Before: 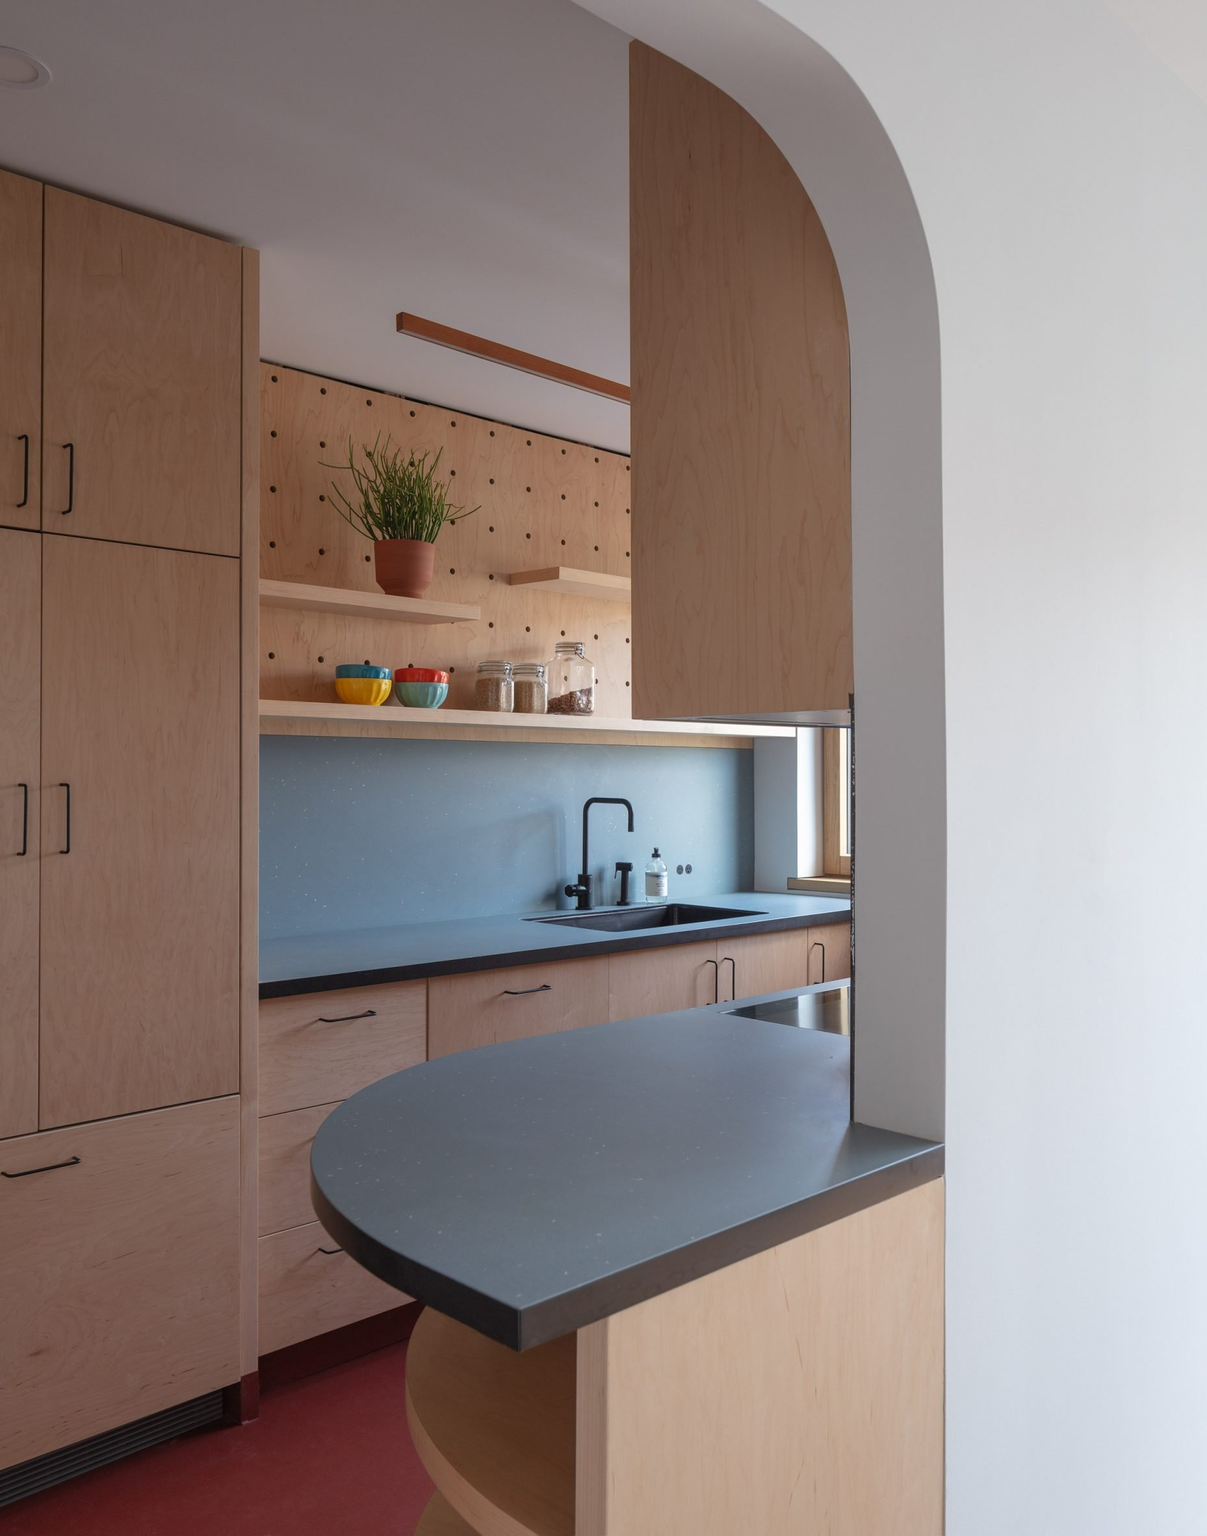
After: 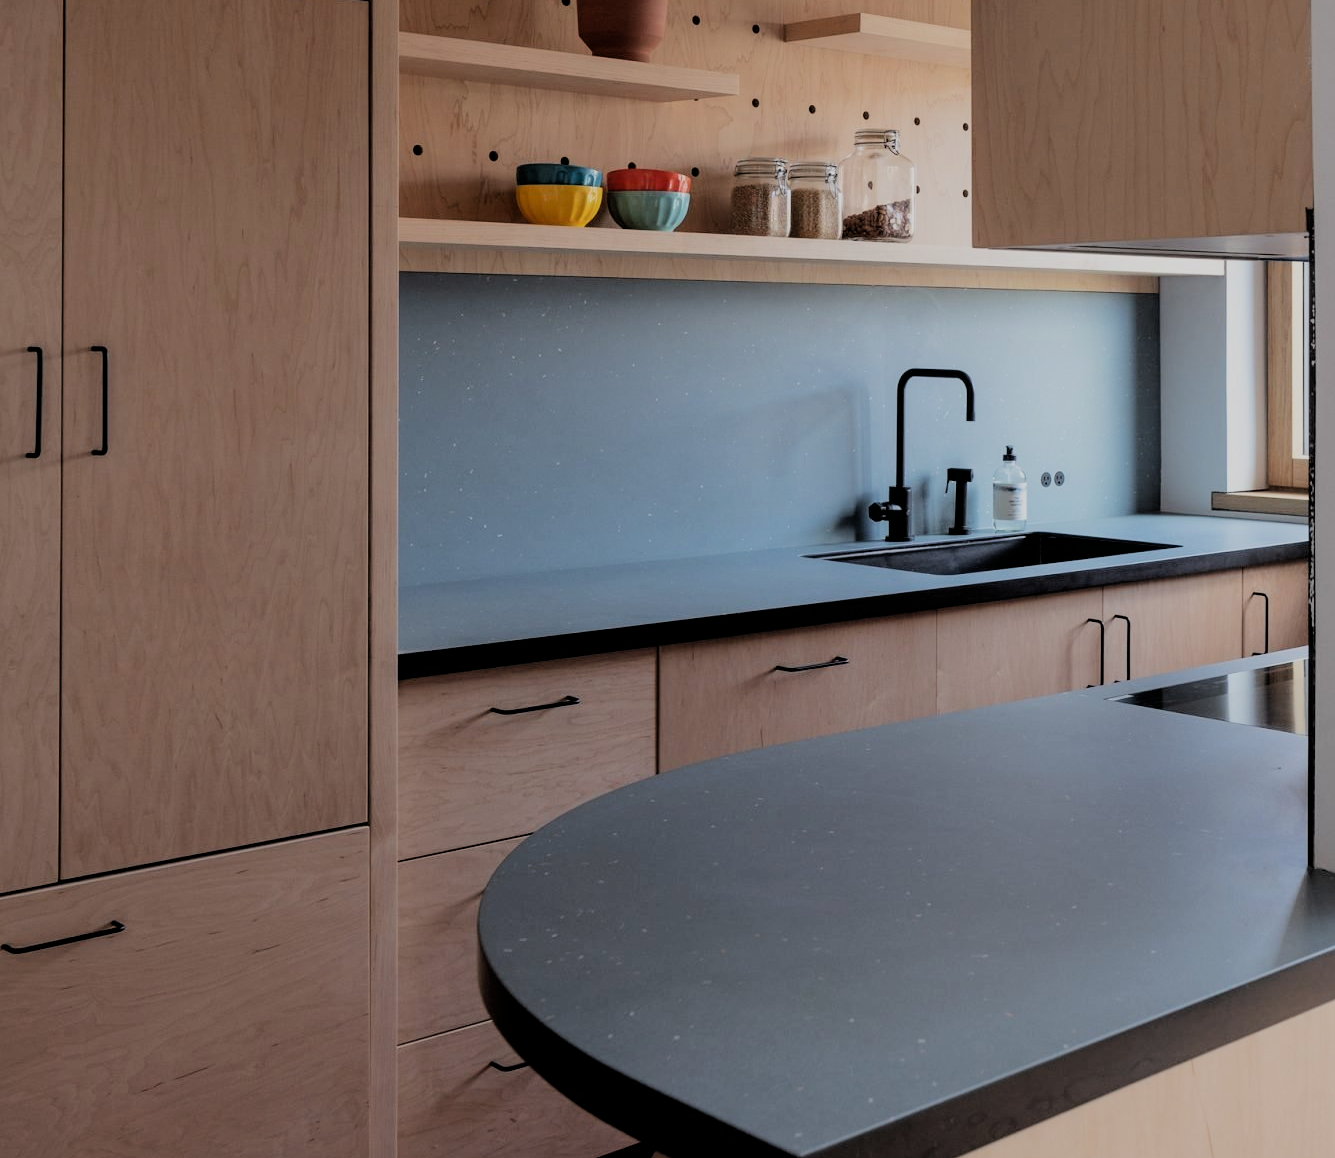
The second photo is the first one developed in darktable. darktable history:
crop: top 36.341%, right 28.06%, bottom 14.655%
filmic rgb: black relative exposure -3.22 EV, white relative exposure 7.02 EV, hardness 1.46, contrast 1.351
